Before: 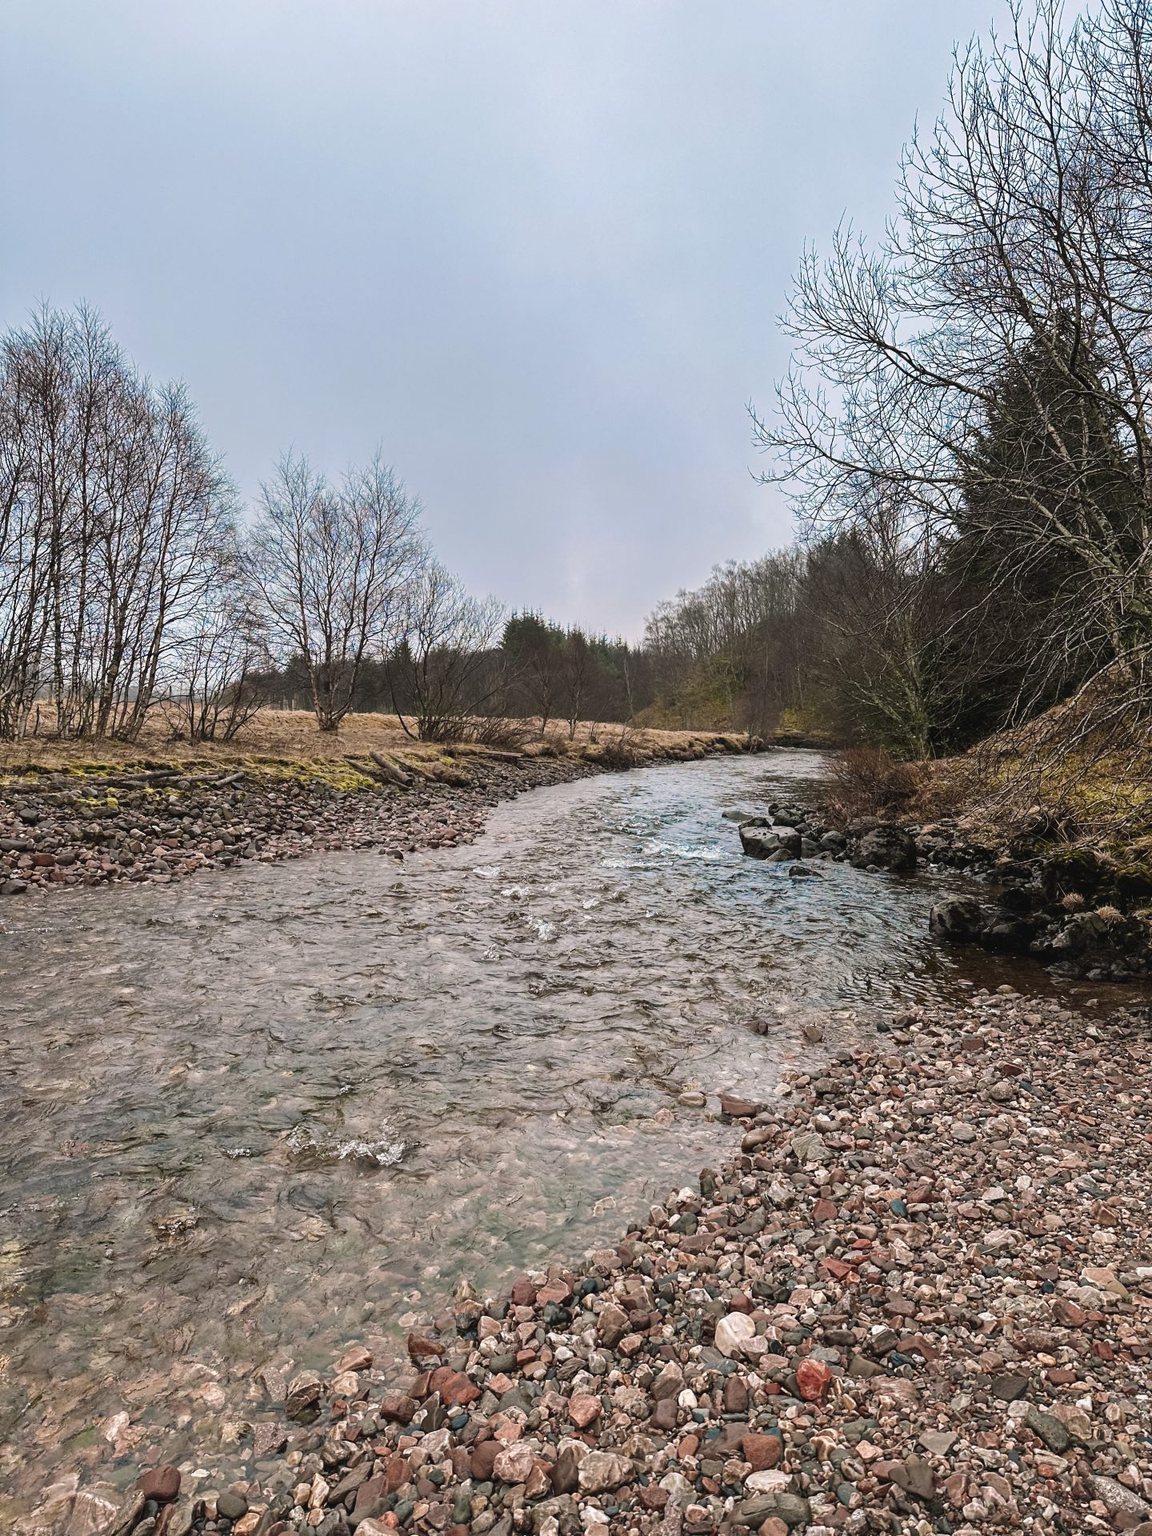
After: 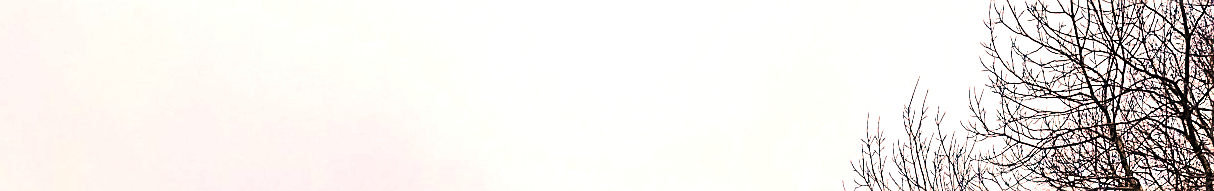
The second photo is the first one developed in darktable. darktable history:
tone equalizer: -8 EV -0.417 EV, -7 EV -0.389 EV, -6 EV -0.333 EV, -5 EV -0.222 EV, -3 EV 0.222 EV, -2 EV 0.333 EV, -1 EV 0.389 EV, +0 EV 0.417 EV, edges refinement/feathering 500, mask exposure compensation -1.57 EV, preserve details no
color balance rgb: global offset › luminance -0.37%, perceptual saturation grading › highlights -17.77%, perceptual saturation grading › mid-tones 33.1%, perceptual saturation grading › shadows 50.52%, perceptual brilliance grading › highlights 20%, perceptual brilliance grading › mid-tones 20%, perceptual brilliance grading › shadows -20%, global vibrance 50%
crop and rotate: left 9.644%, top 9.491%, right 6.021%, bottom 80.509%
local contrast: highlights 100%, shadows 100%, detail 120%, midtone range 0.2
color correction: highlights a* 40, highlights b* 40, saturation 0.69
sharpen: on, module defaults
